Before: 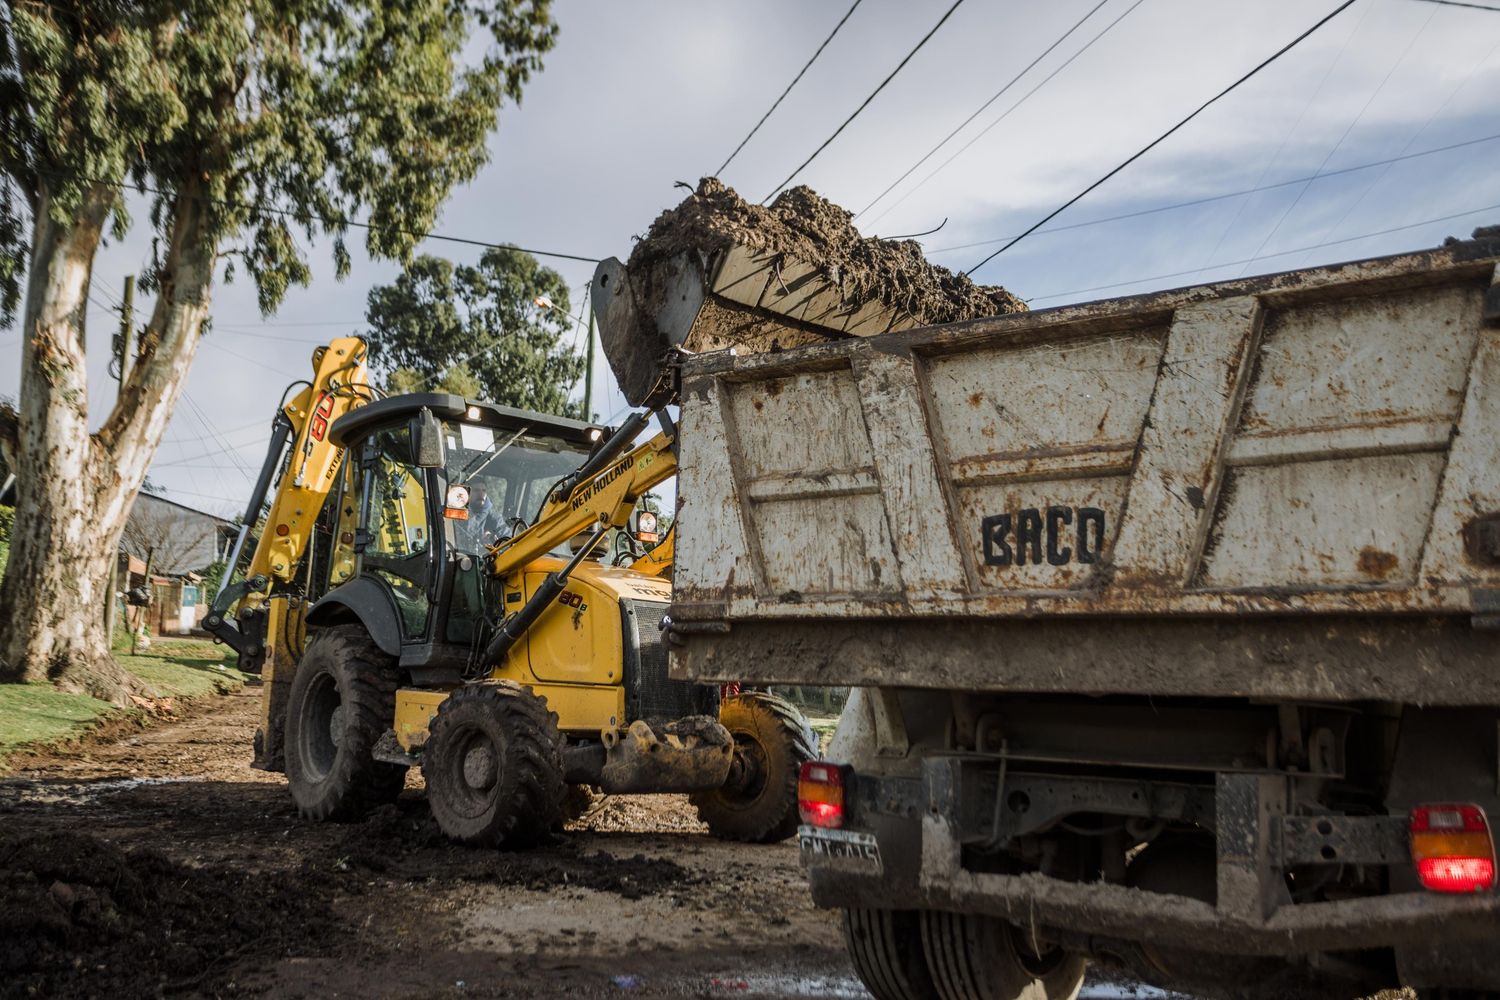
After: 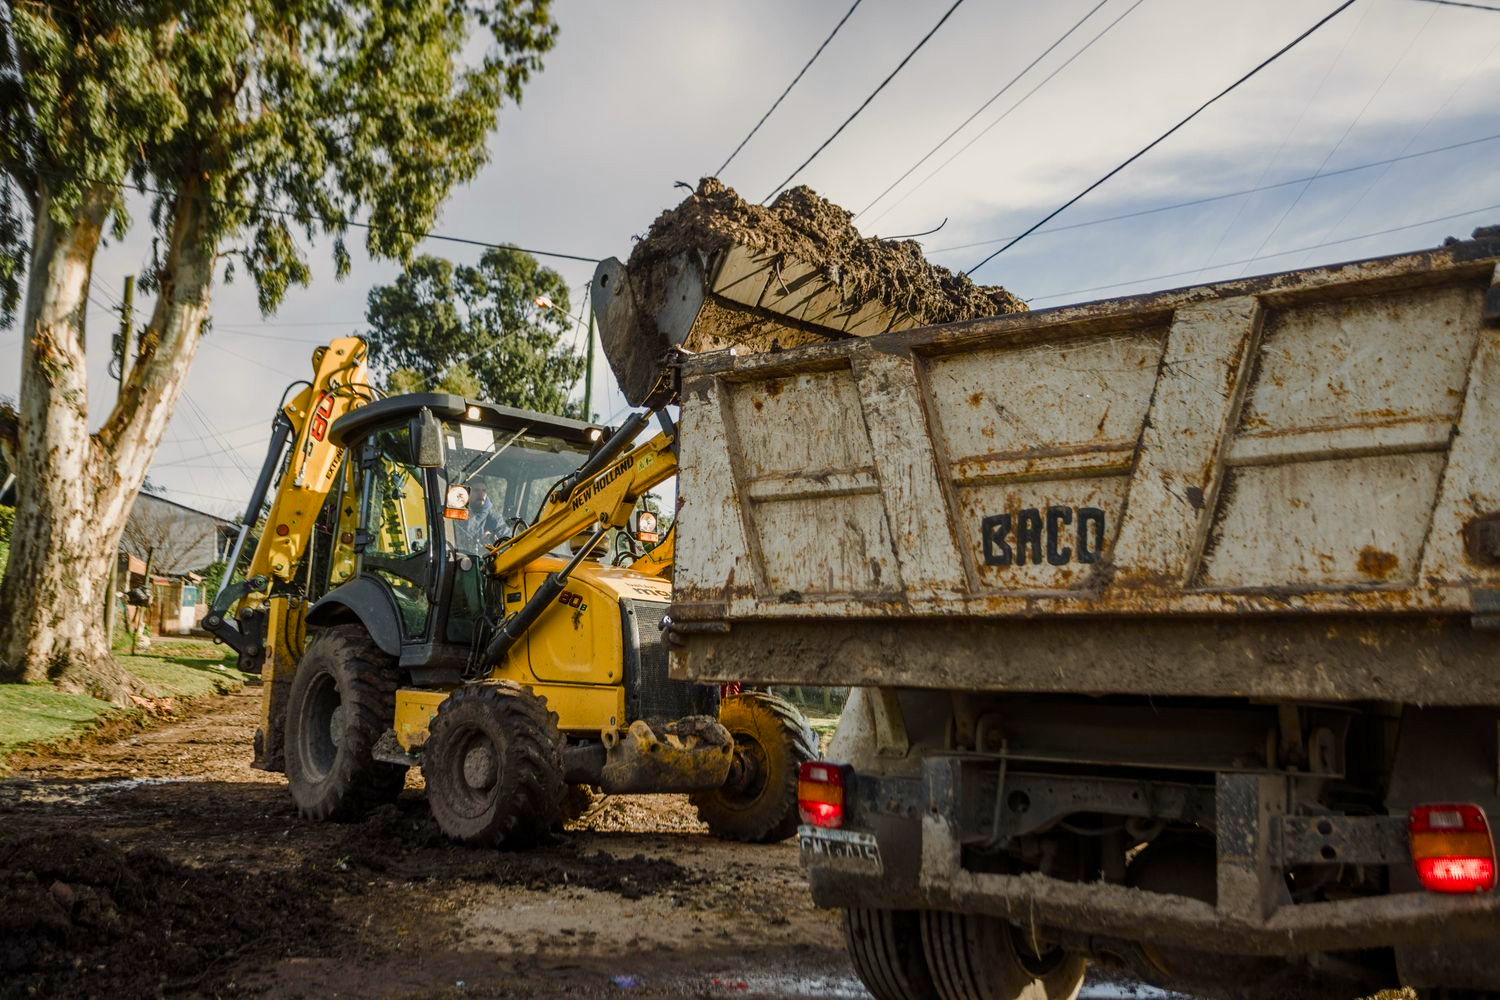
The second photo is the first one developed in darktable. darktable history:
color balance rgb: highlights gain › chroma 3.016%, highlights gain › hue 77.29°, perceptual saturation grading › global saturation 13.652%, perceptual saturation grading › highlights -30.669%, perceptual saturation grading › shadows 51.456%, global vibrance 20%
